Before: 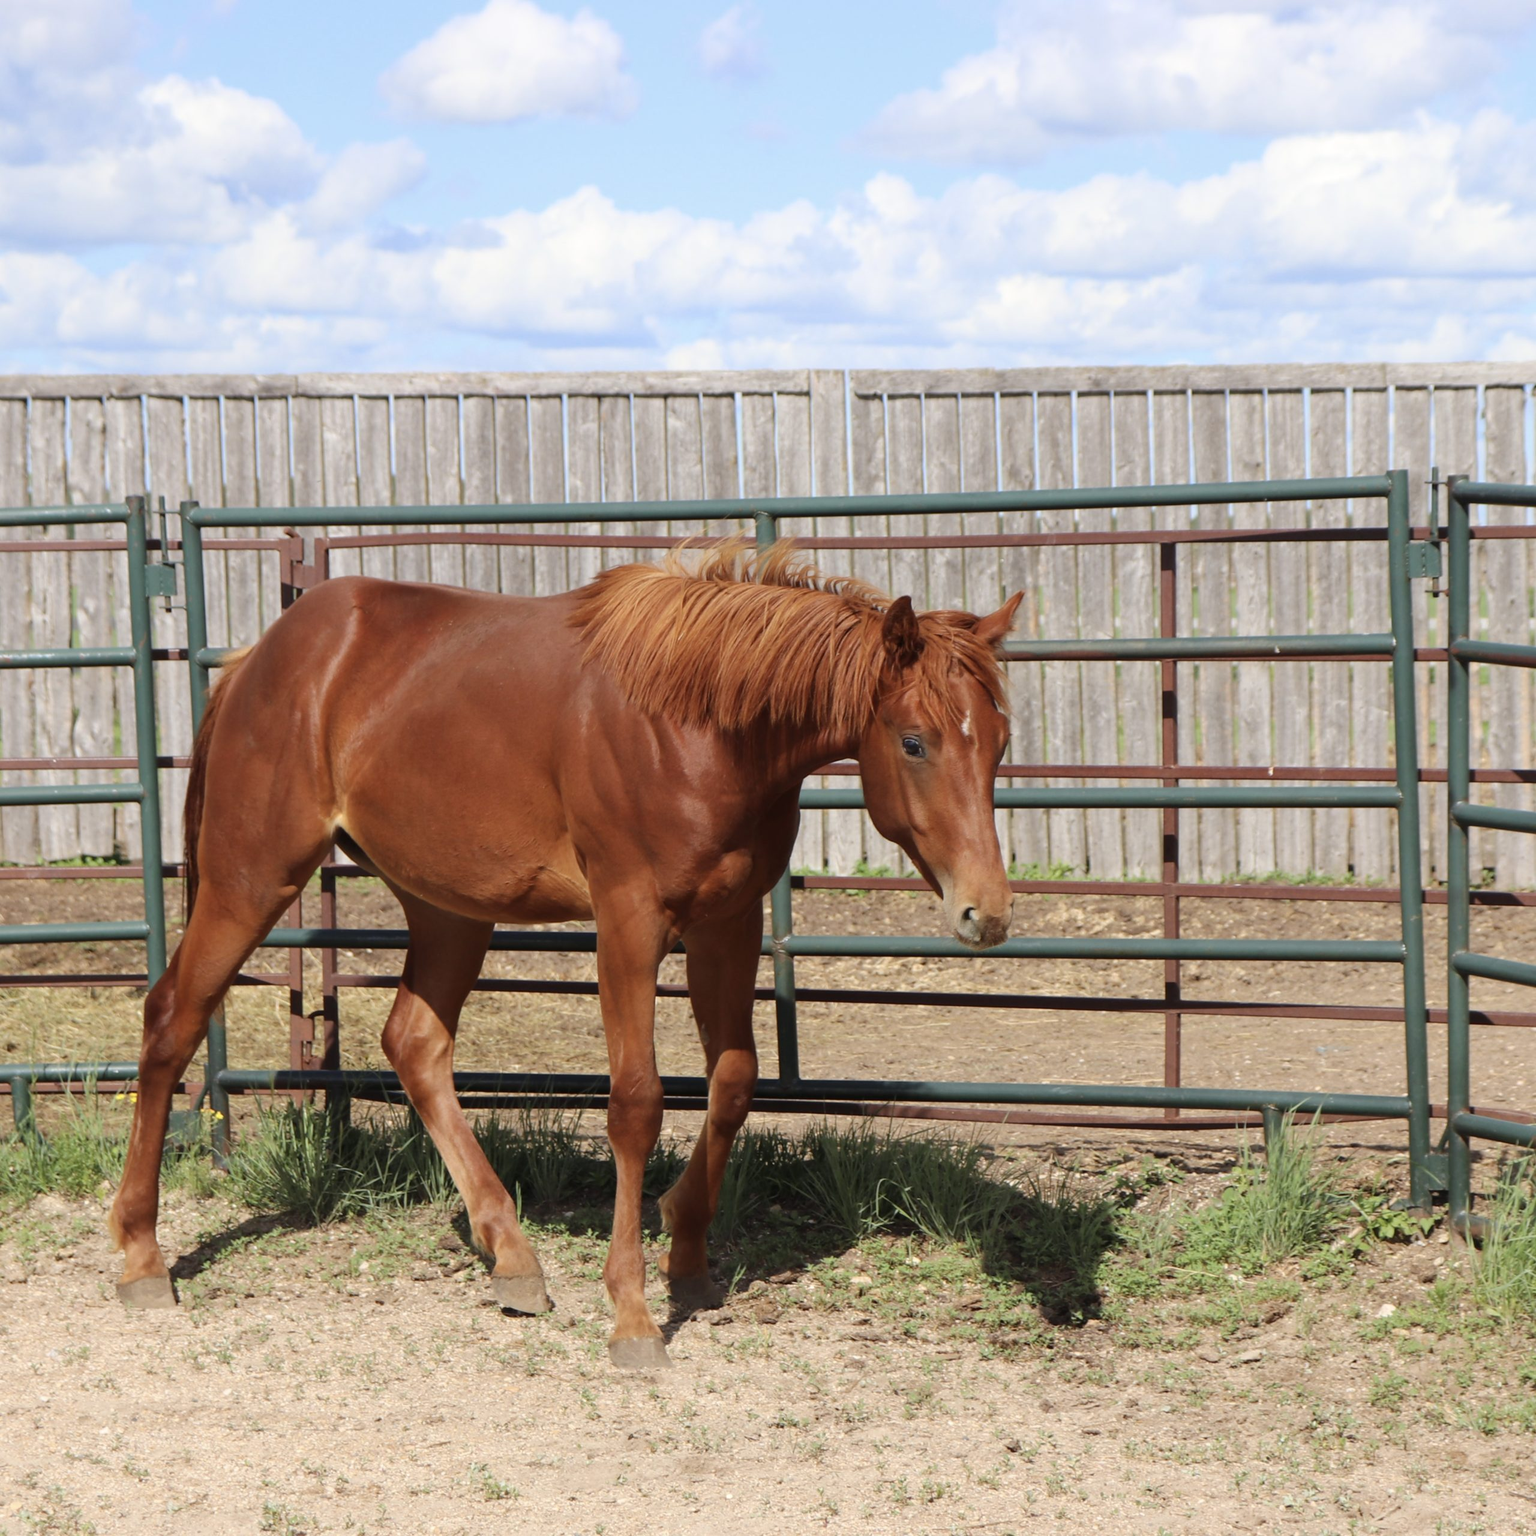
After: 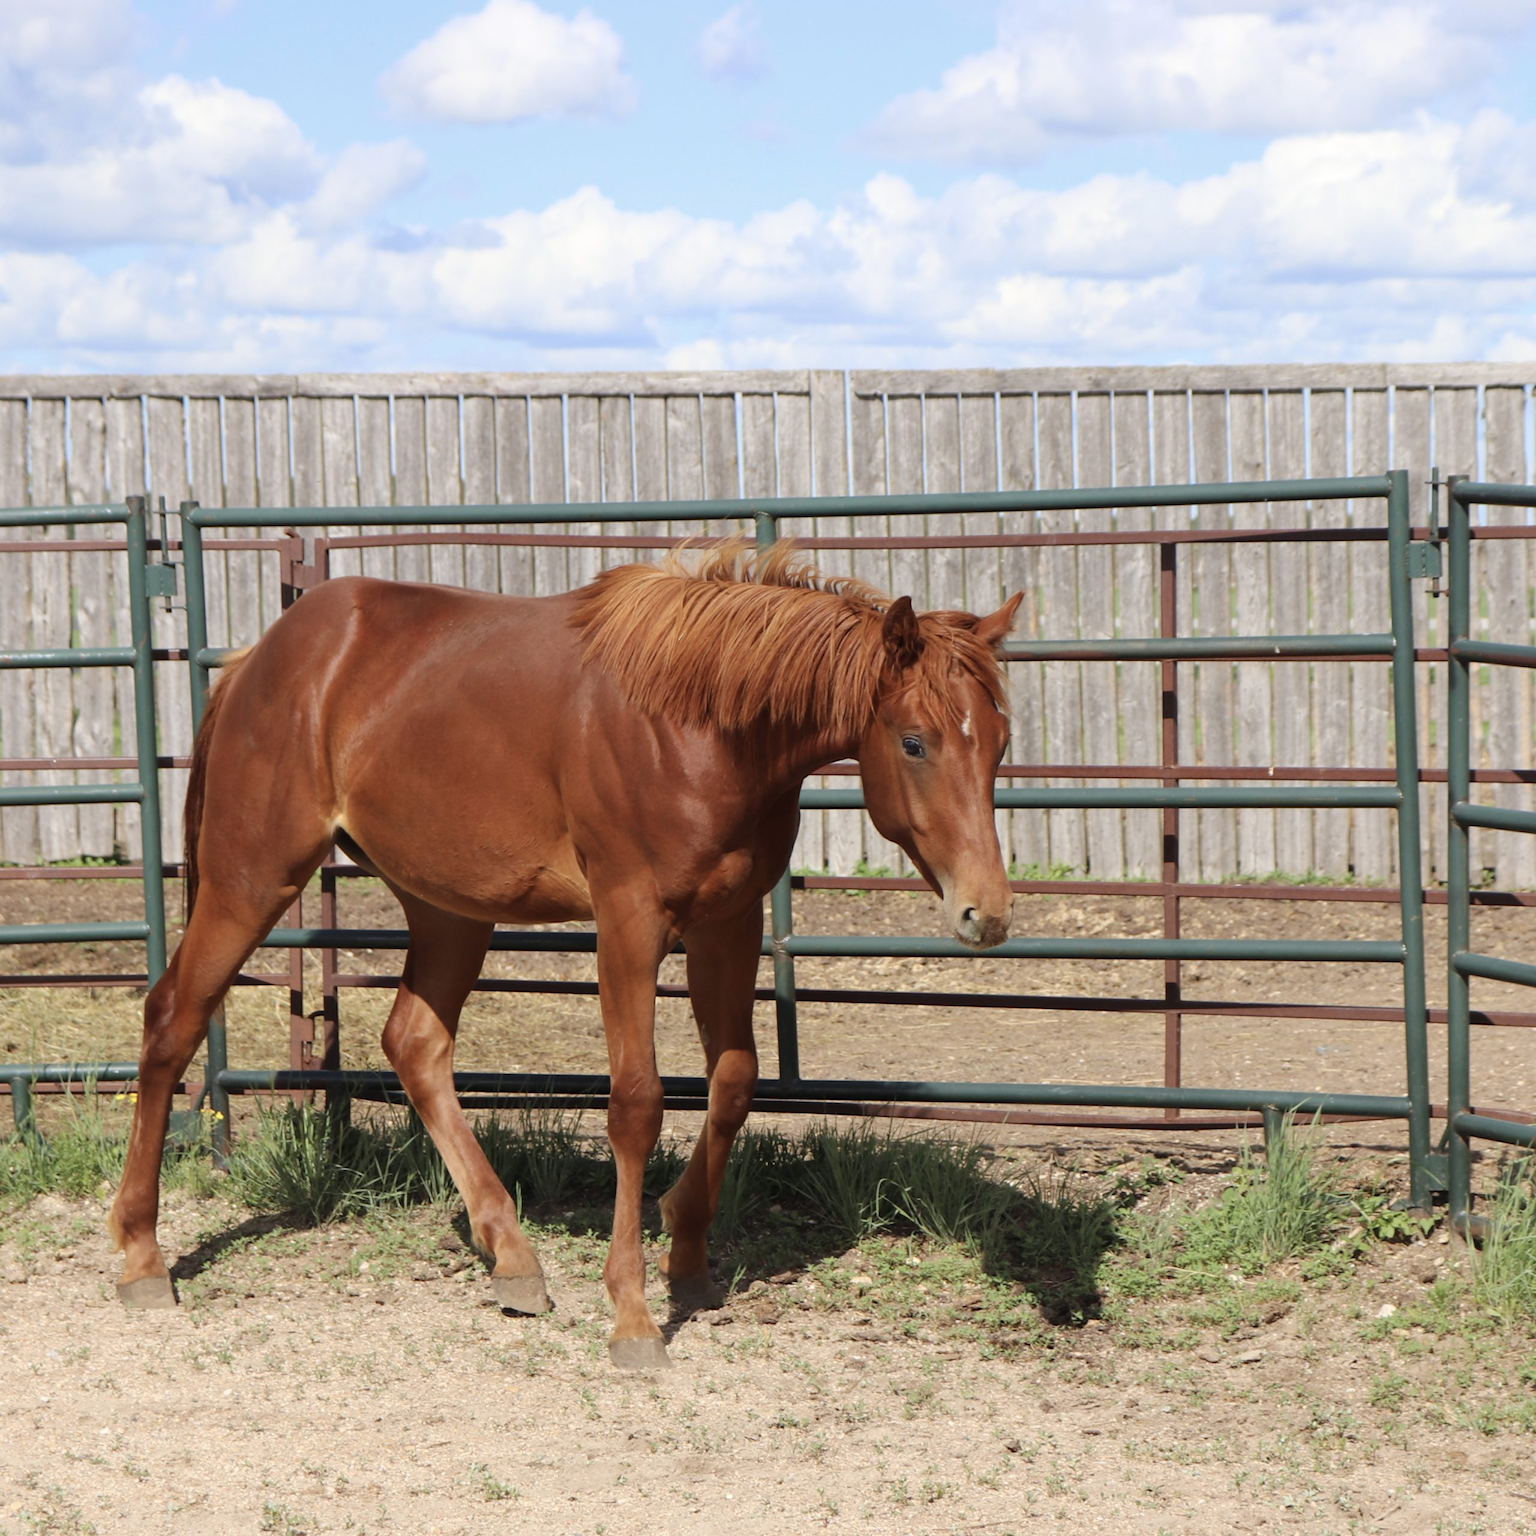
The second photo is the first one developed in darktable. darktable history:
contrast brightness saturation: saturation -0.031
